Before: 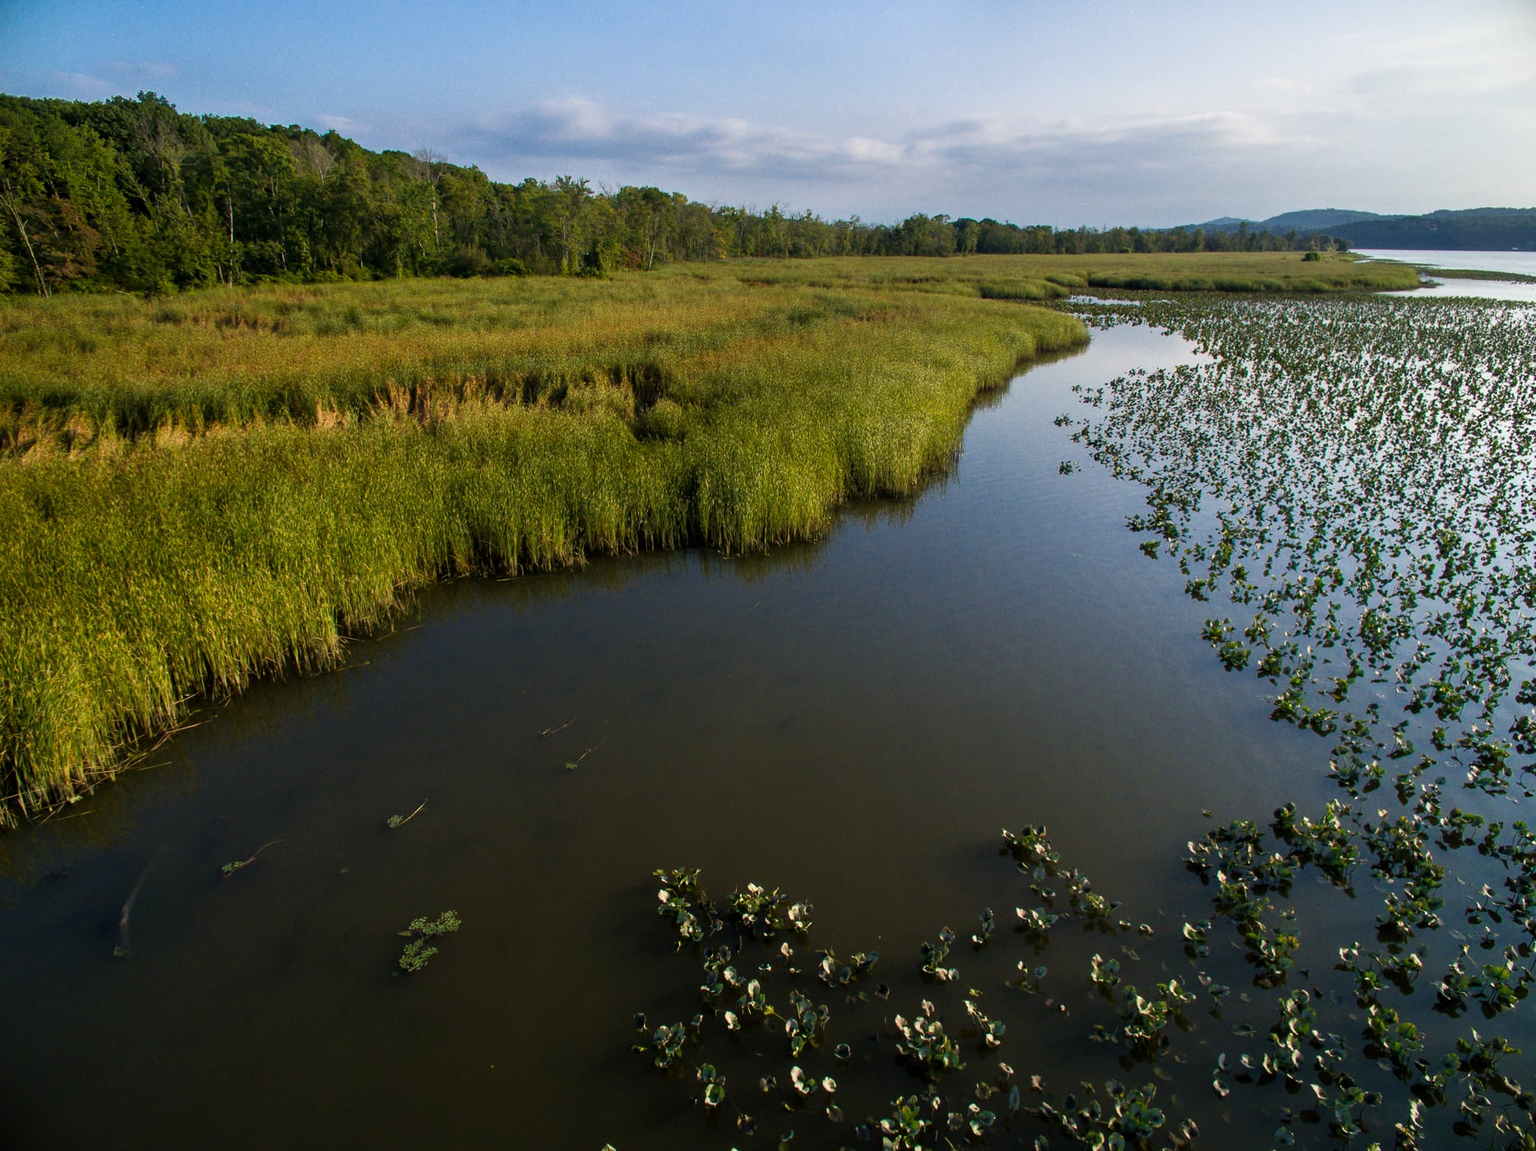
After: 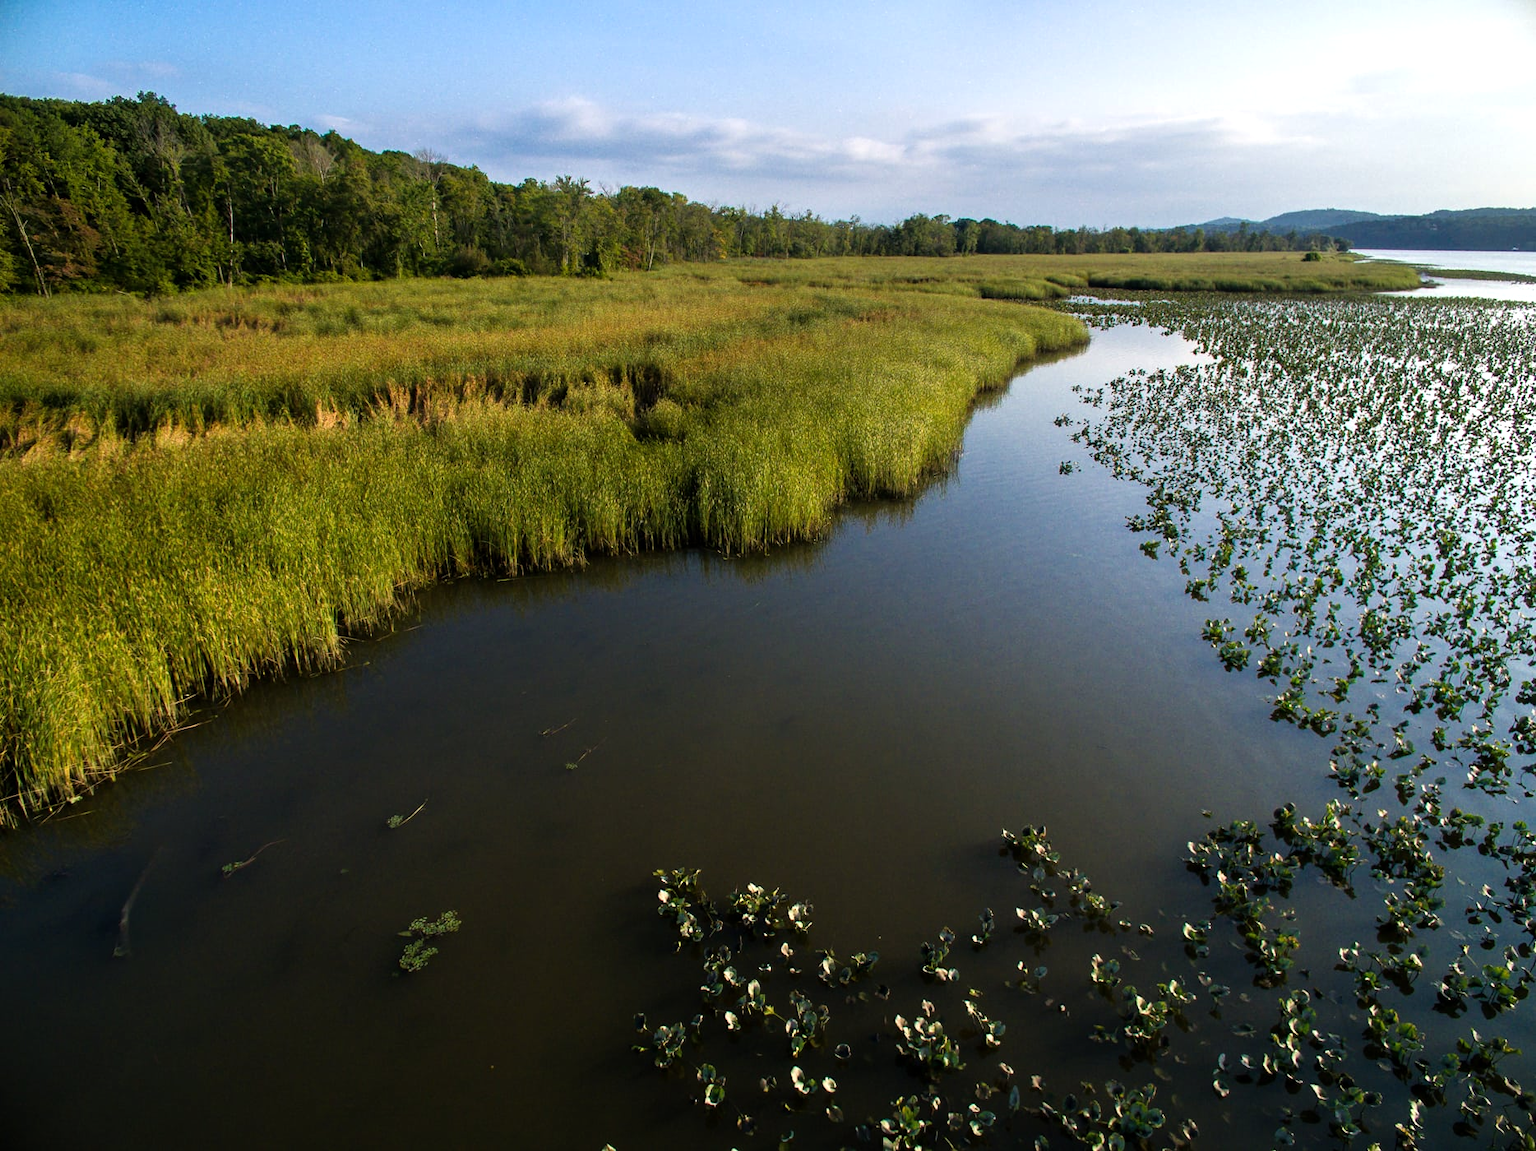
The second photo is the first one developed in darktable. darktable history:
tone equalizer: -8 EV -0.41 EV, -7 EV -0.367 EV, -6 EV -0.353 EV, -5 EV -0.242 EV, -3 EV 0.245 EV, -2 EV 0.353 EV, -1 EV 0.405 EV, +0 EV 0.423 EV
